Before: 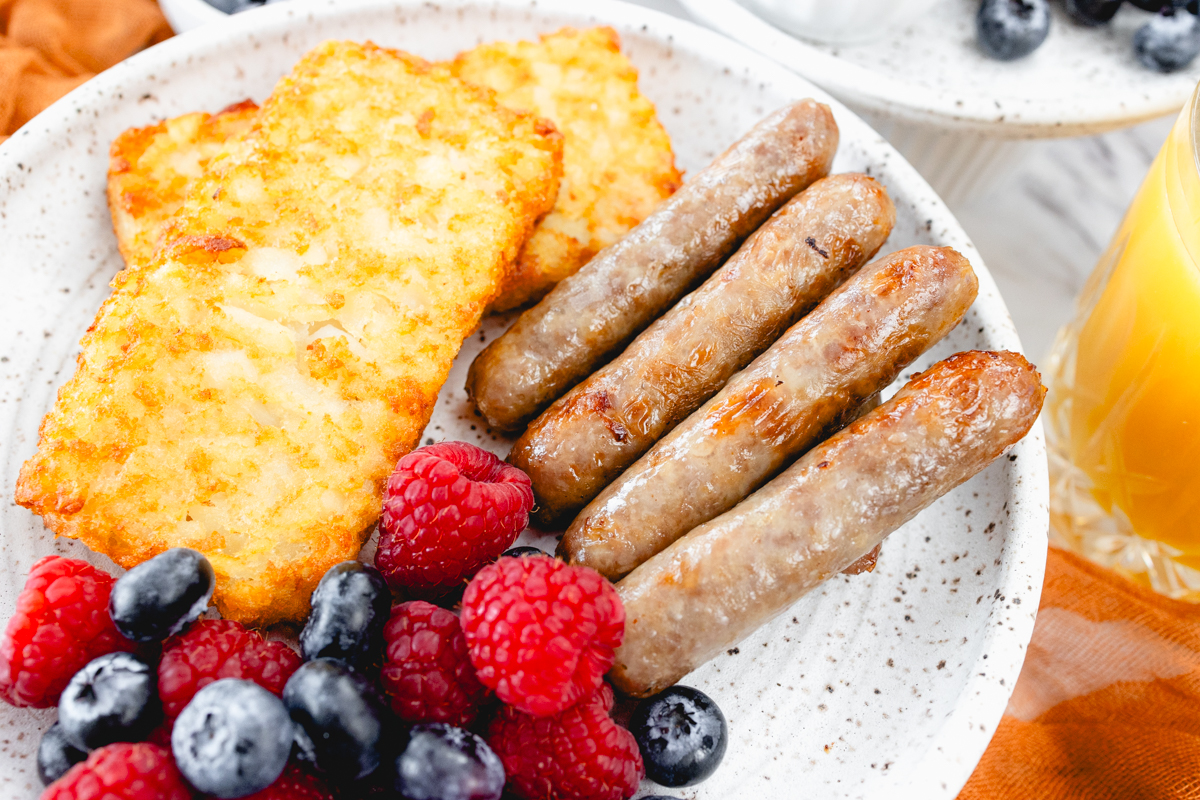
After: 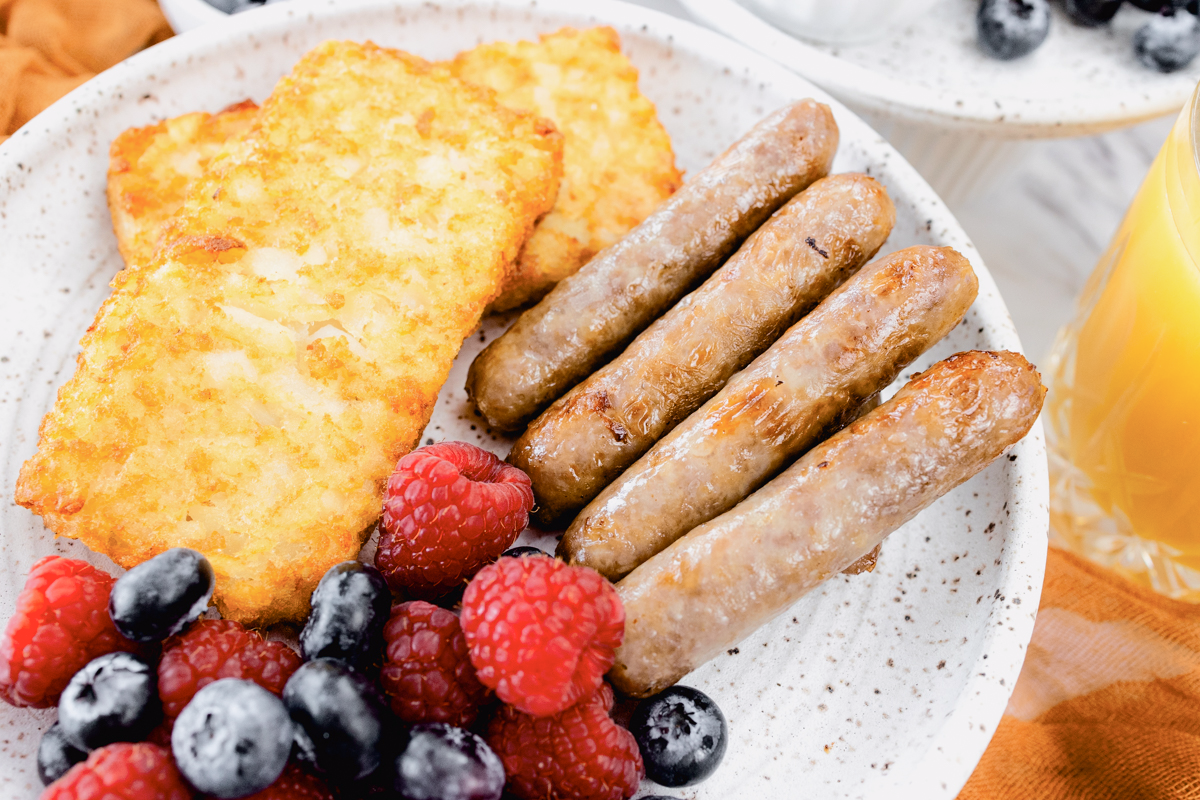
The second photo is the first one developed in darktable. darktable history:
tone curve: curves: ch0 [(0, 0) (0.052, 0.018) (0.236, 0.207) (0.41, 0.417) (0.485, 0.518) (0.54, 0.584) (0.625, 0.666) (0.845, 0.828) (0.994, 0.964)]; ch1 [(0, 0.055) (0.15, 0.117) (0.317, 0.34) (0.382, 0.408) (0.434, 0.441) (0.472, 0.479) (0.498, 0.501) (0.557, 0.558) (0.616, 0.59) (0.739, 0.7) (0.873, 0.857) (1, 0.928)]; ch2 [(0, 0) (0.352, 0.403) (0.447, 0.466) (0.482, 0.482) (0.528, 0.526) (0.586, 0.577) (0.618, 0.621) (0.785, 0.747) (1, 1)], color space Lab, independent channels, preserve colors none
